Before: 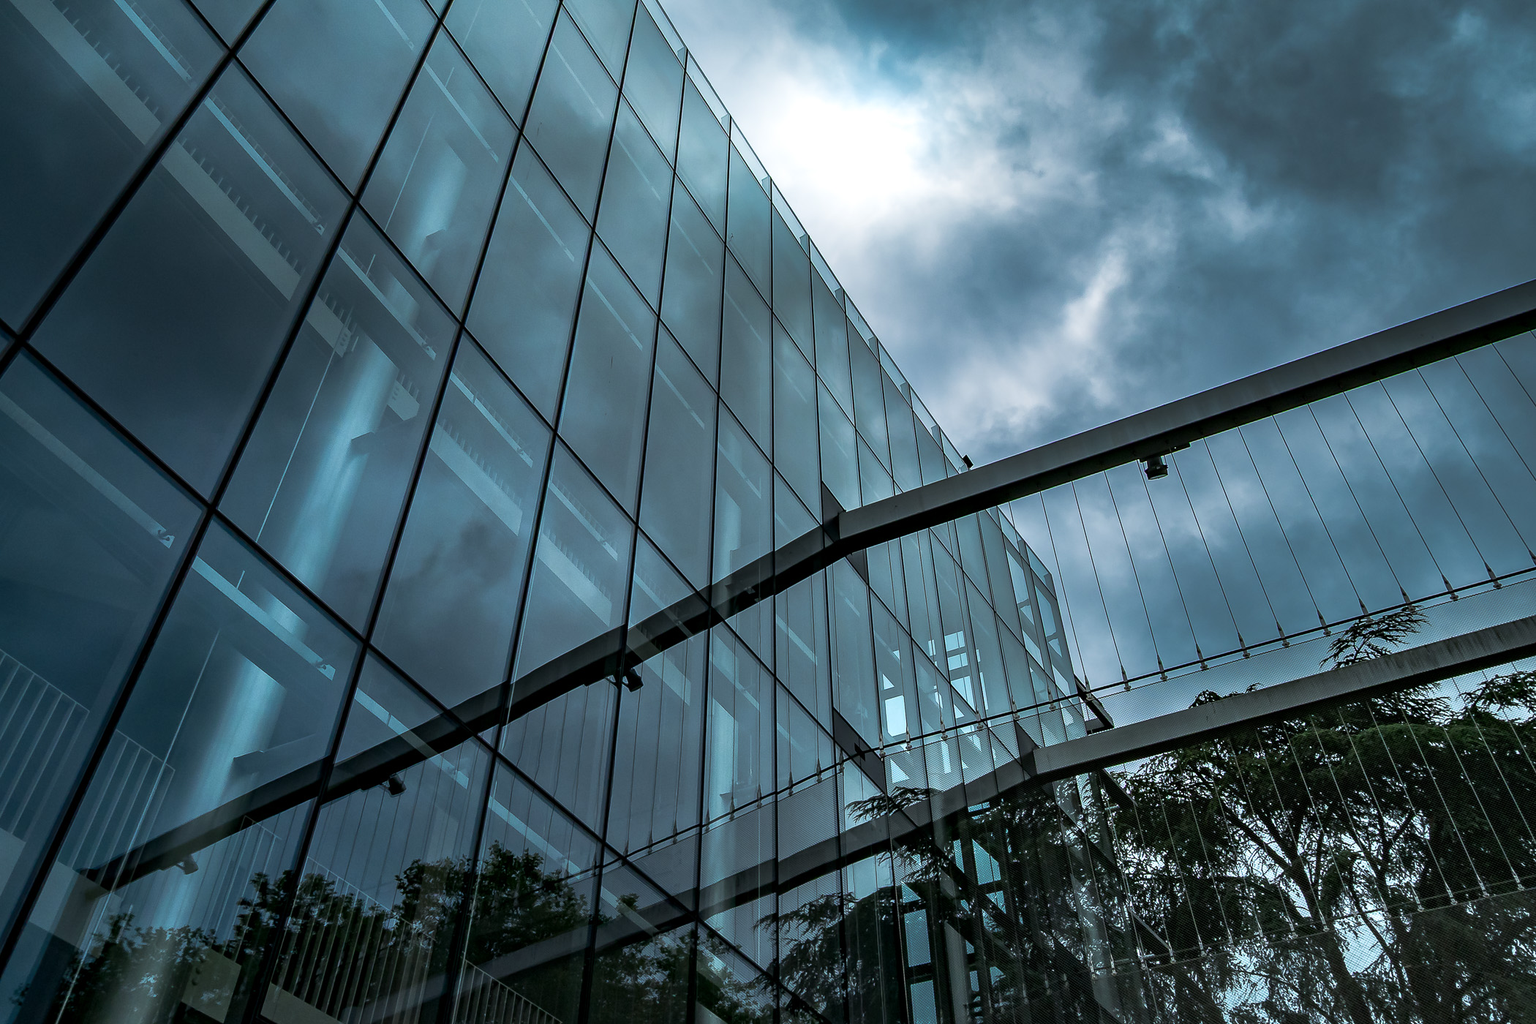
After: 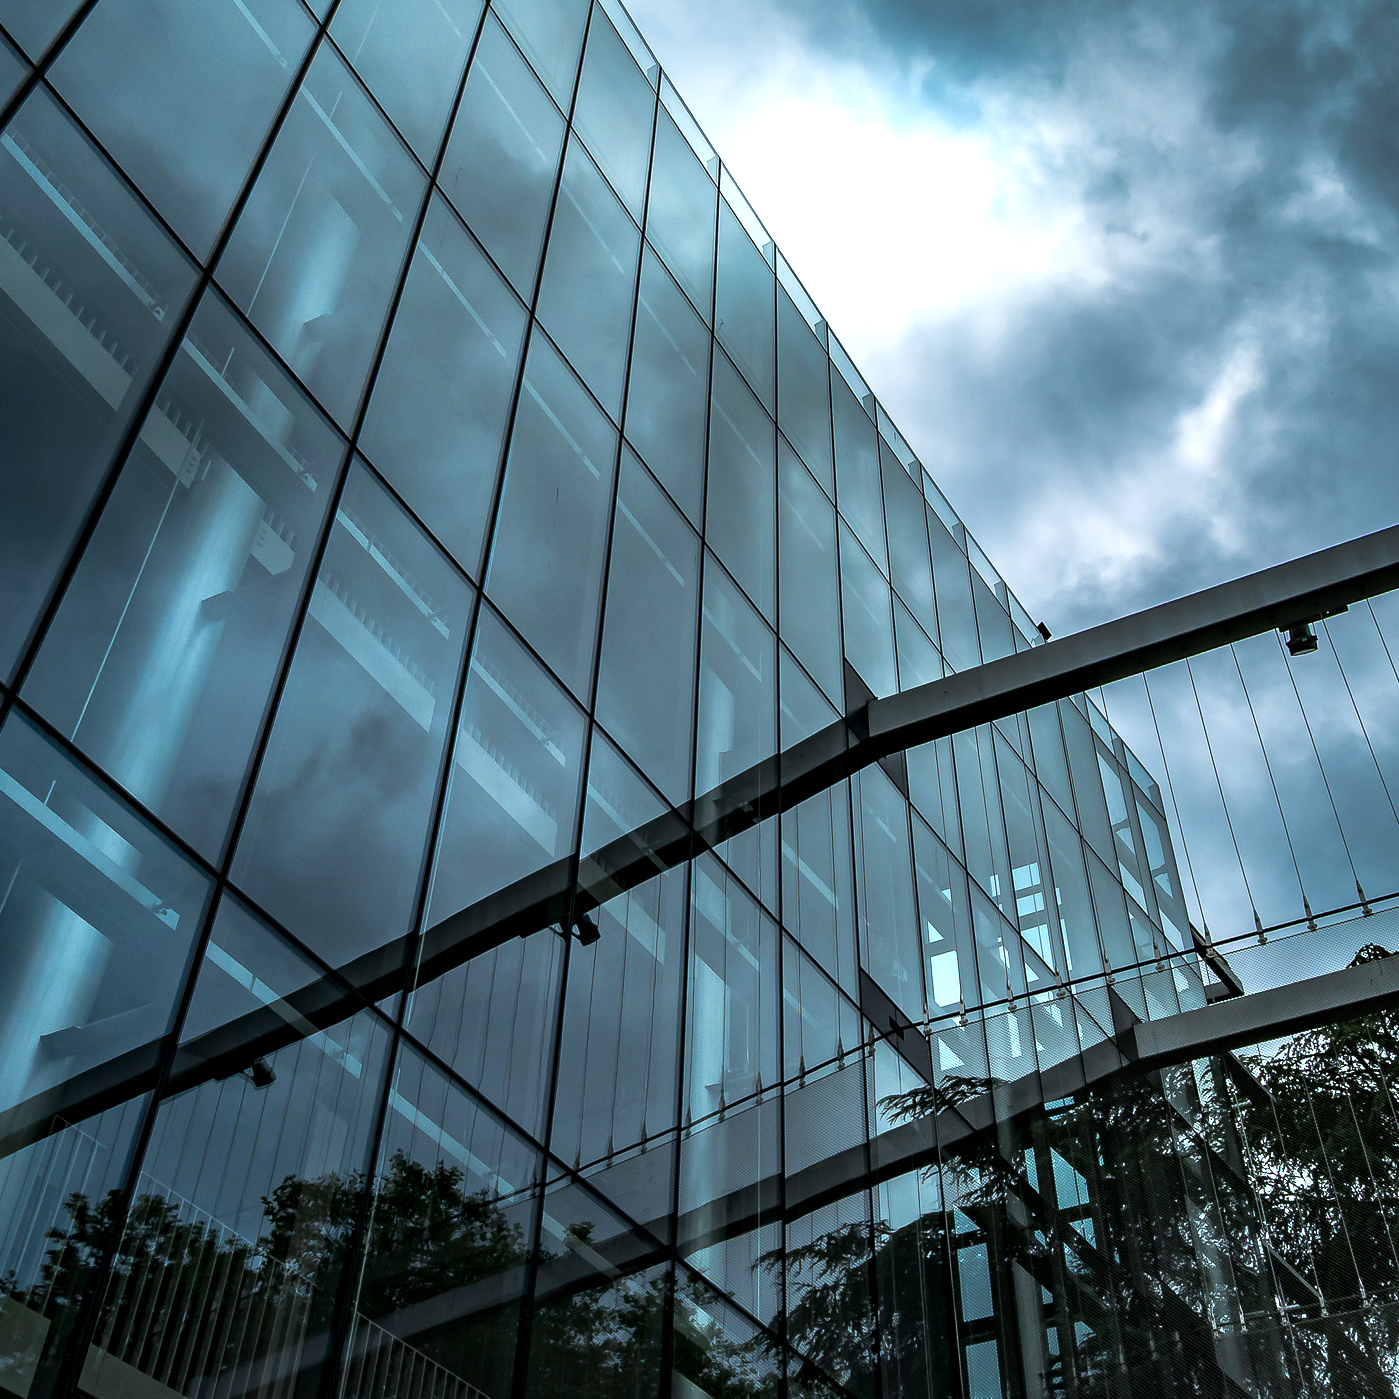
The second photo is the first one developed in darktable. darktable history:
tone equalizer: -8 EV -0.447 EV, -7 EV -0.417 EV, -6 EV -0.352 EV, -5 EV -0.232 EV, -3 EV 0.199 EV, -2 EV 0.348 EV, -1 EV 0.4 EV, +0 EV 0.431 EV, mask exposure compensation -0.502 EV
crop and rotate: left 13.344%, right 20.001%
